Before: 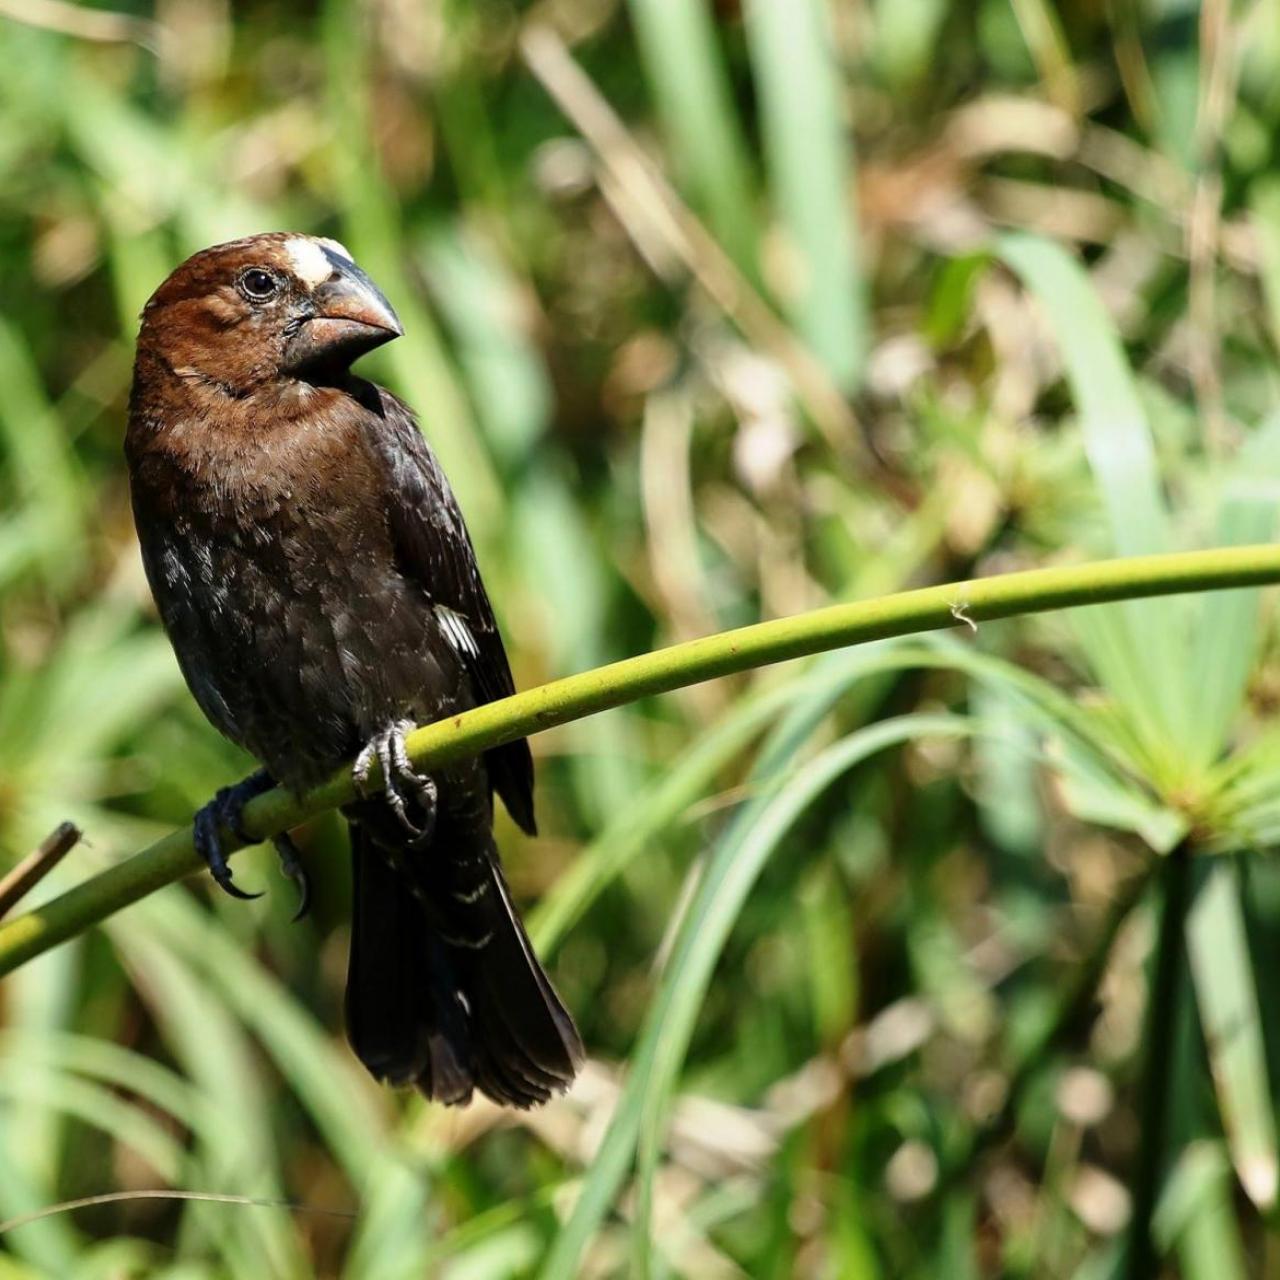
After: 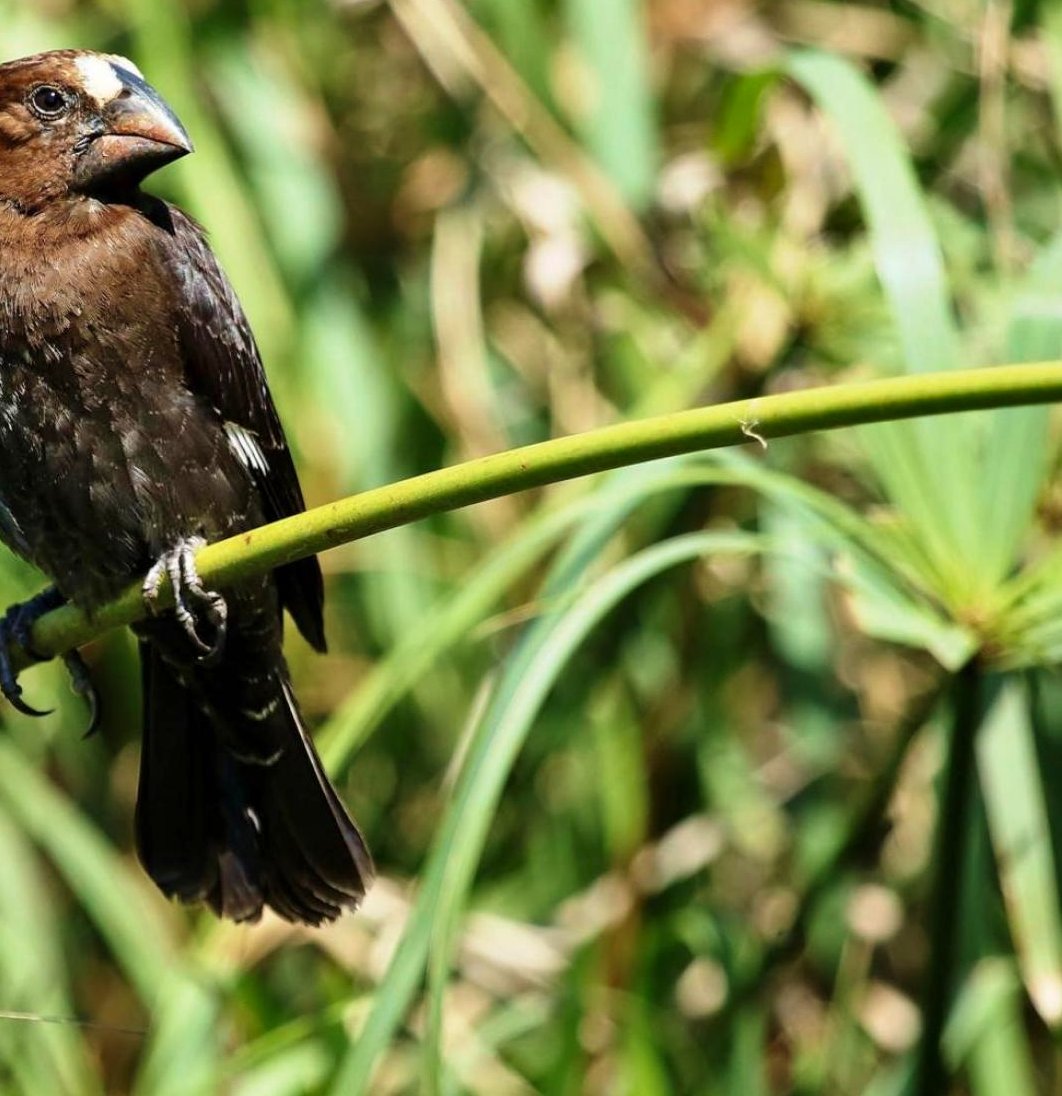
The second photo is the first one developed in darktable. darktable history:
crop: left 16.425%, top 14.346%
velvia: on, module defaults
shadows and highlights: soften with gaussian
